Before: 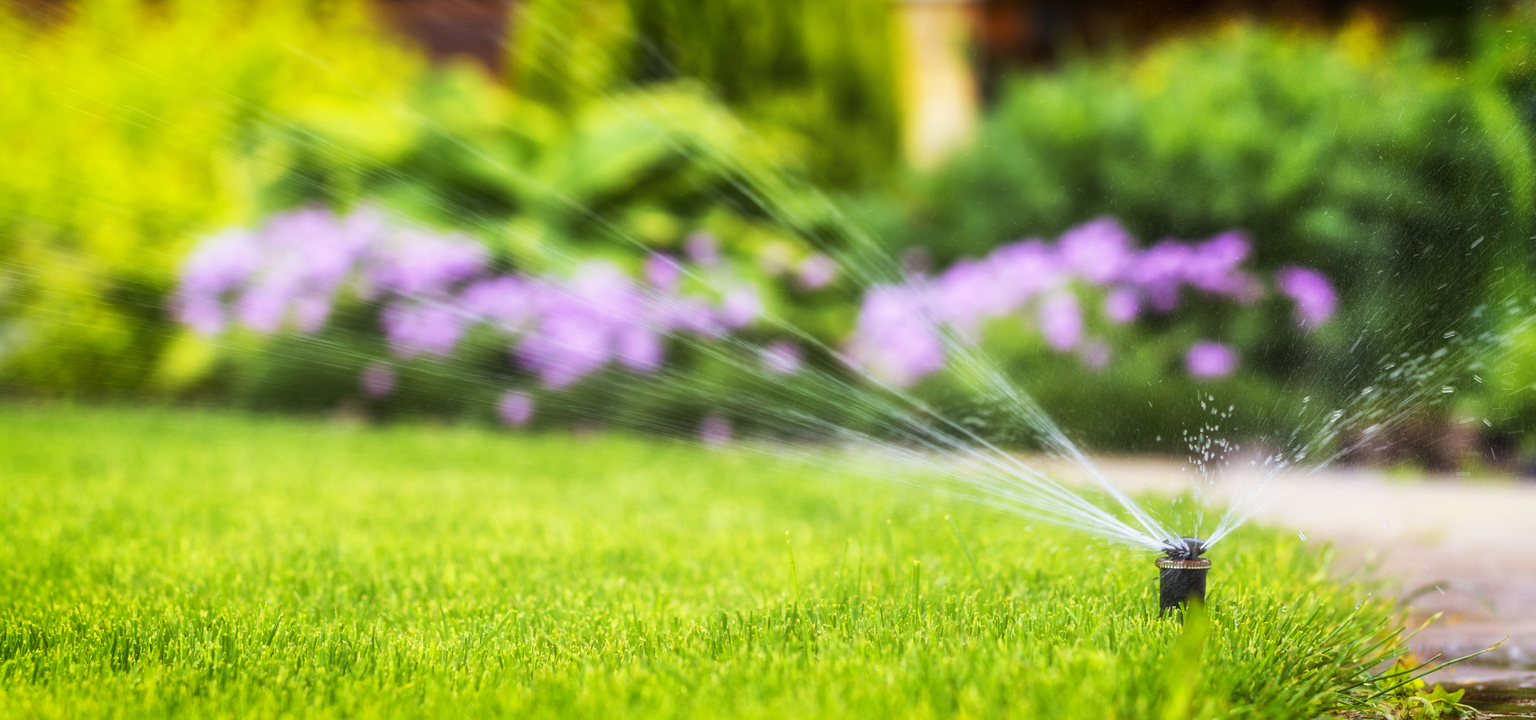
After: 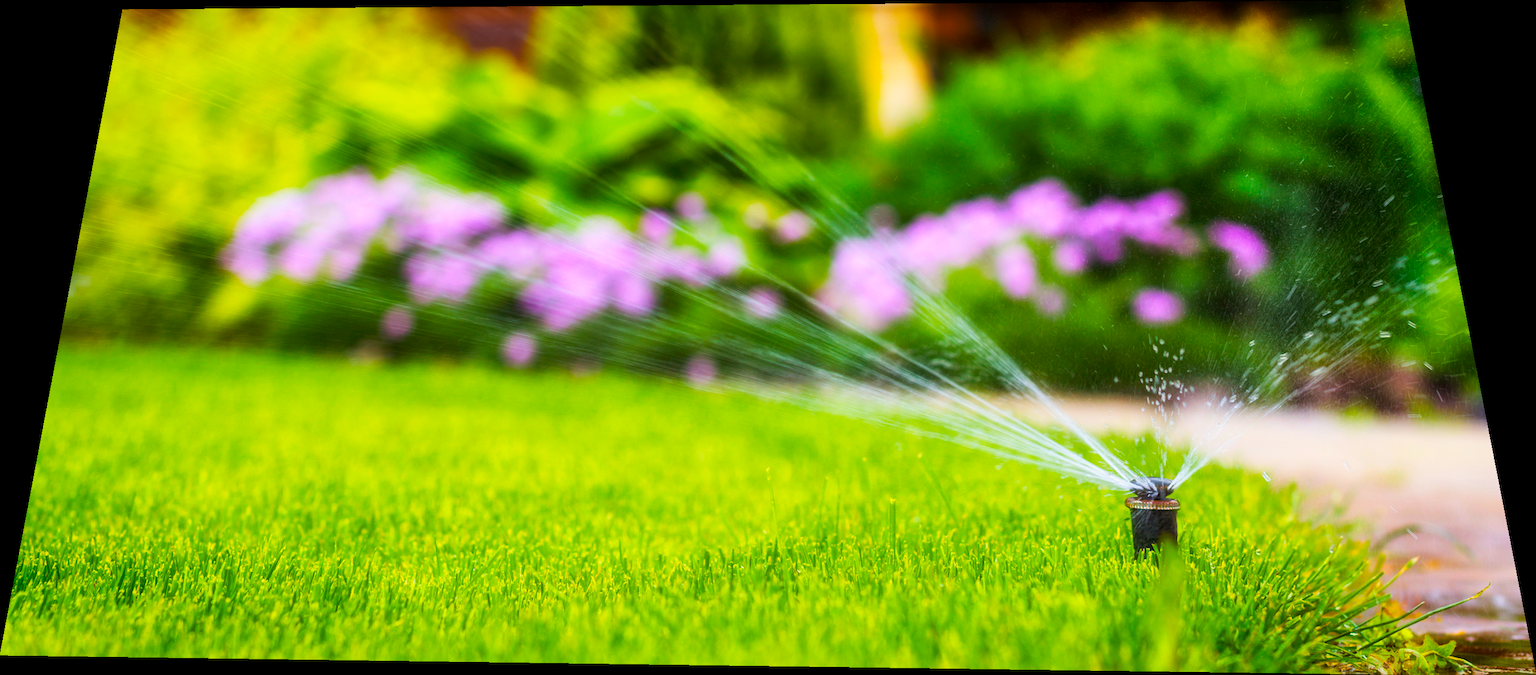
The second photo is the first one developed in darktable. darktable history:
color balance rgb: perceptual saturation grading › global saturation 25%, global vibrance 20%
rotate and perspective: rotation 0.128°, lens shift (vertical) -0.181, lens shift (horizontal) -0.044, shear 0.001, automatic cropping off
